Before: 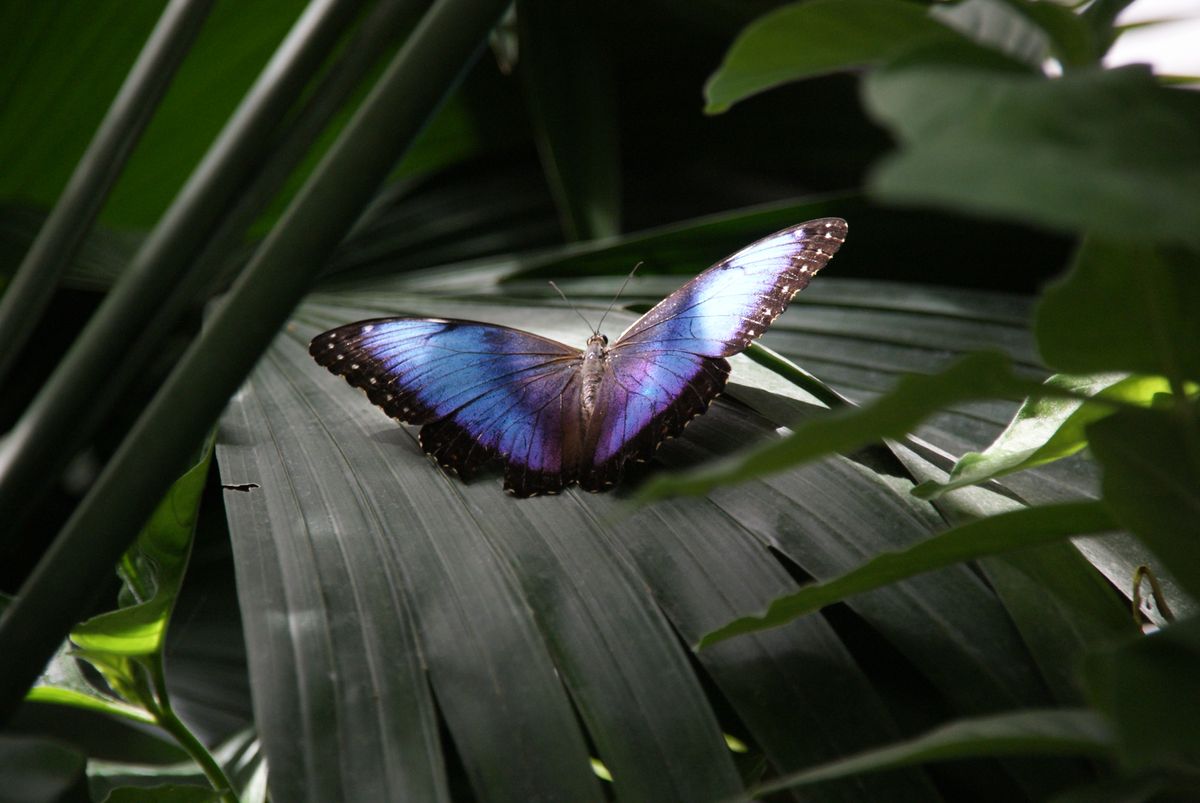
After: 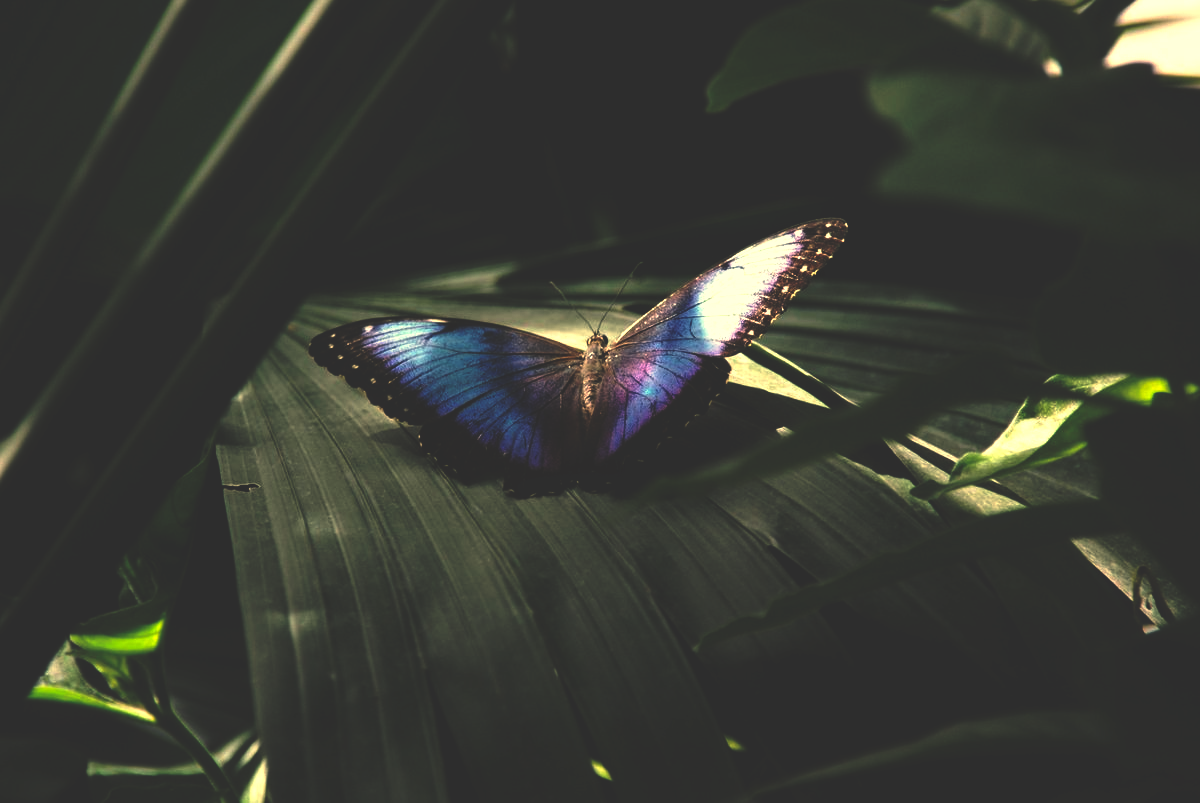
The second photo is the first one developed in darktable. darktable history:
rgb curve: curves: ch0 [(0, 0.186) (0.314, 0.284) (0.775, 0.708) (1, 1)], compensate middle gray true, preserve colors none
local contrast: highlights 100%, shadows 100%, detail 120%, midtone range 0.2
color balance: mode lift, gamma, gain (sRGB), lift [1.014, 0.966, 0.918, 0.87], gamma [0.86, 0.734, 0.918, 0.976], gain [1.063, 1.13, 1.063, 0.86]
